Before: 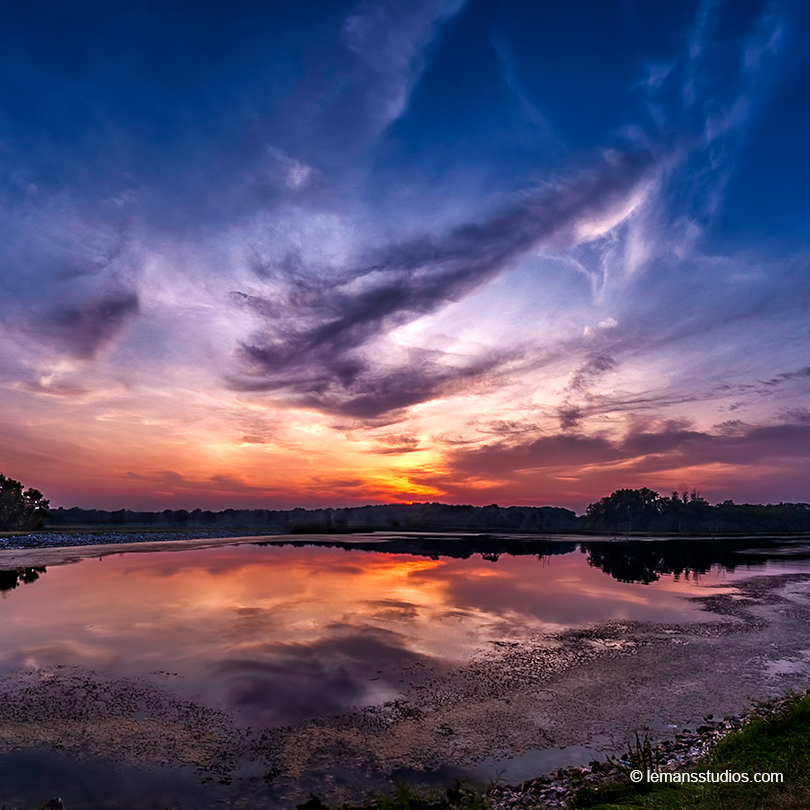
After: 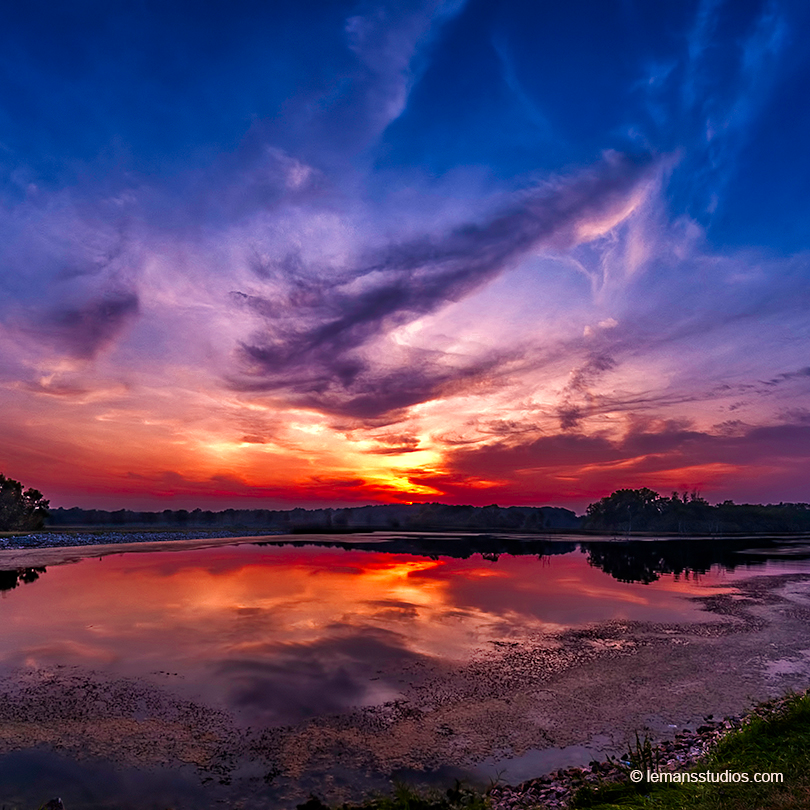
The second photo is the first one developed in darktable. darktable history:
color zones: curves: ch0 [(0.004, 0.305) (0.261, 0.623) (0.389, 0.399) (0.708, 0.571) (0.947, 0.34)]; ch1 [(0.025, 0.645) (0.229, 0.584) (0.326, 0.551) (0.484, 0.262) (0.757, 0.643)]
color correction: highlights a* 7.66, highlights b* 4.38
